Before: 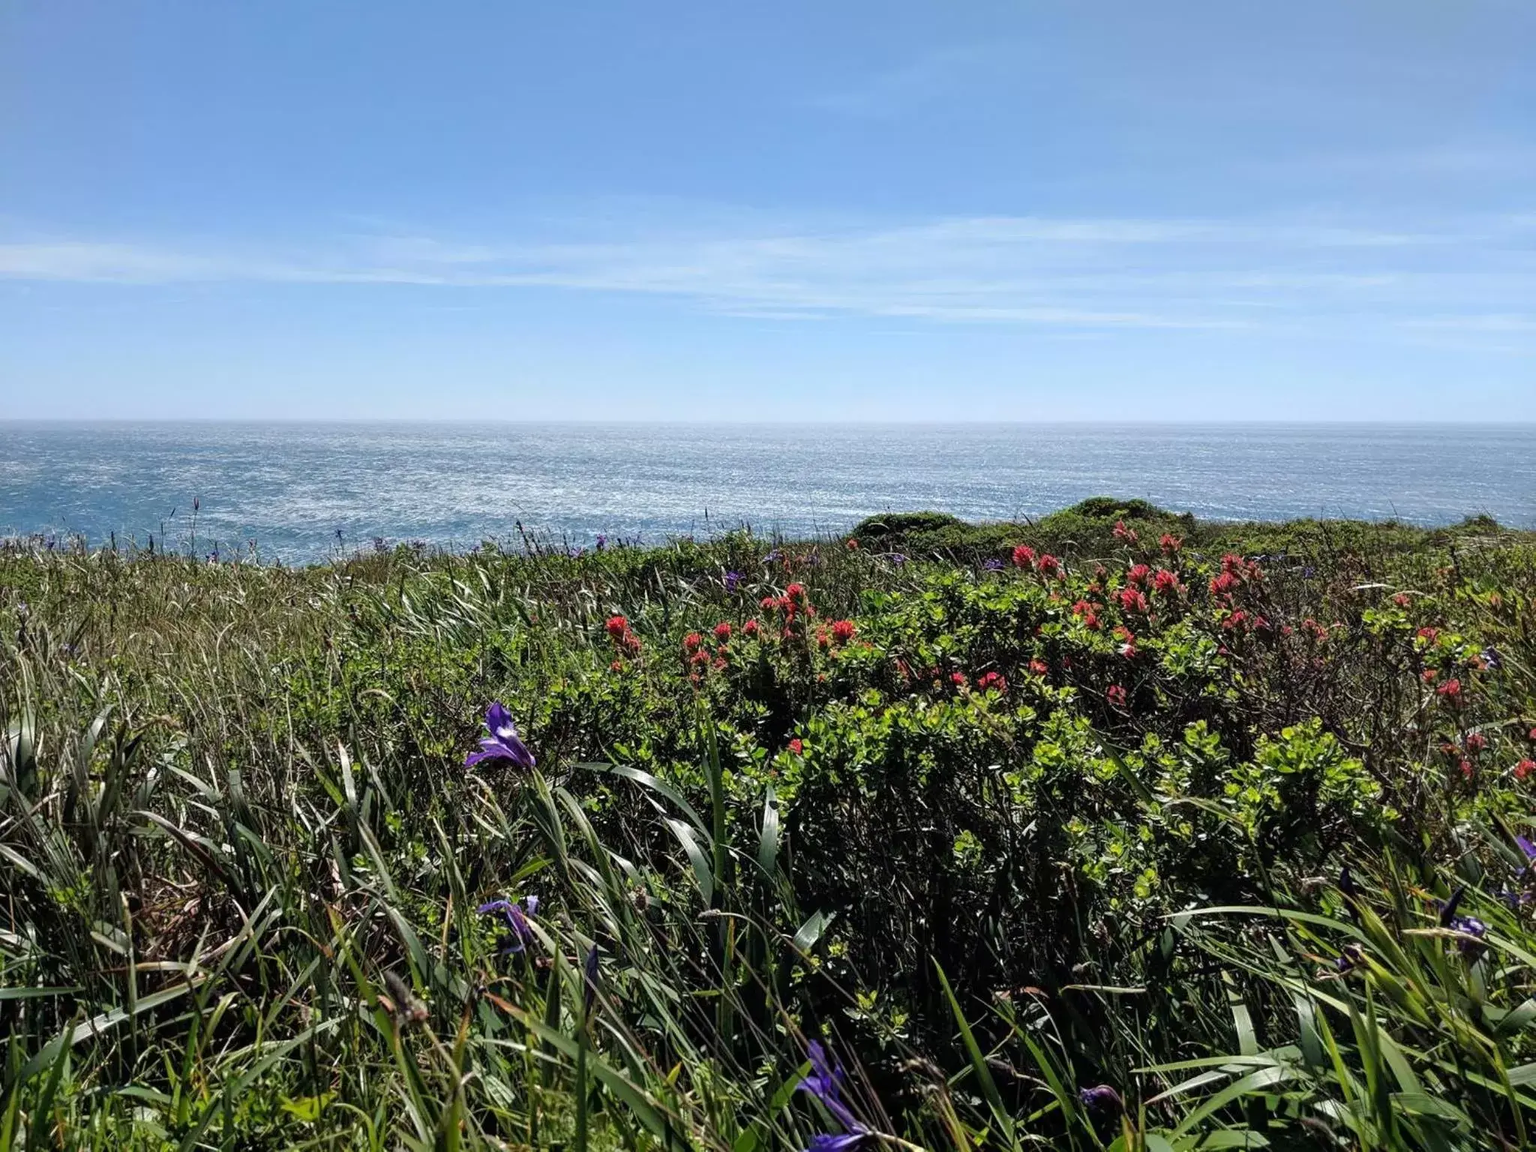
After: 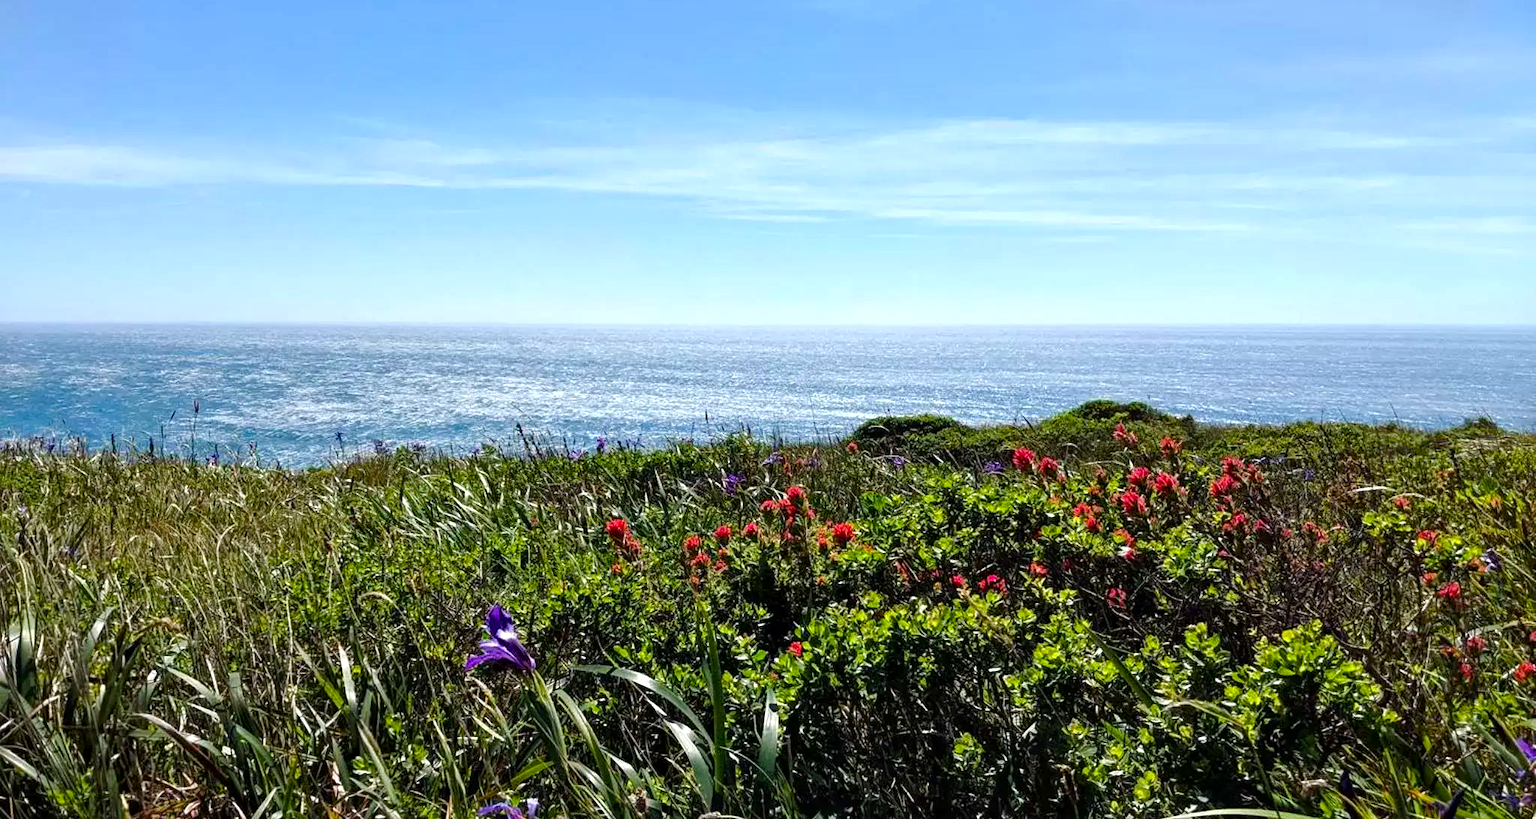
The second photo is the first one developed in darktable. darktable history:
color balance rgb: perceptual saturation grading › global saturation 0.237%, perceptual saturation grading › mid-tones 6.398%, perceptual saturation grading › shadows 71.691%, perceptual brilliance grading › highlights 9.808%, perceptual brilliance grading › mid-tones 4.769%, global vibrance 20%
crop and rotate: top 8.497%, bottom 20.352%
local contrast: mode bilateral grid, contrast 20, coarseness 49, detail 119%, midtone range 0.2
